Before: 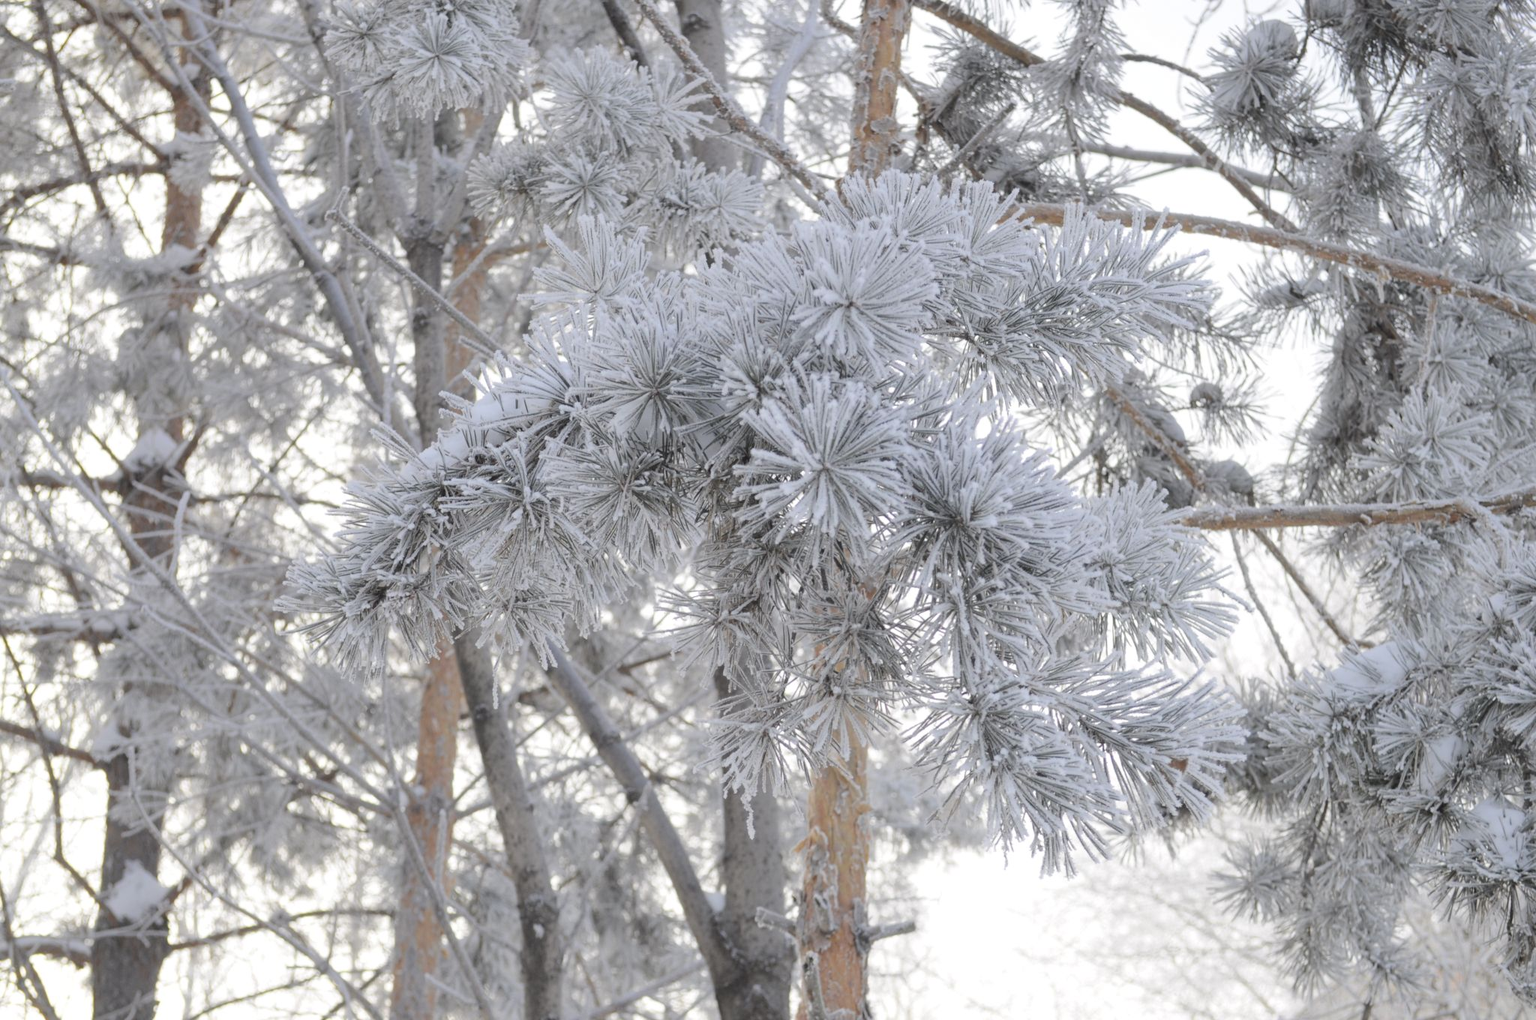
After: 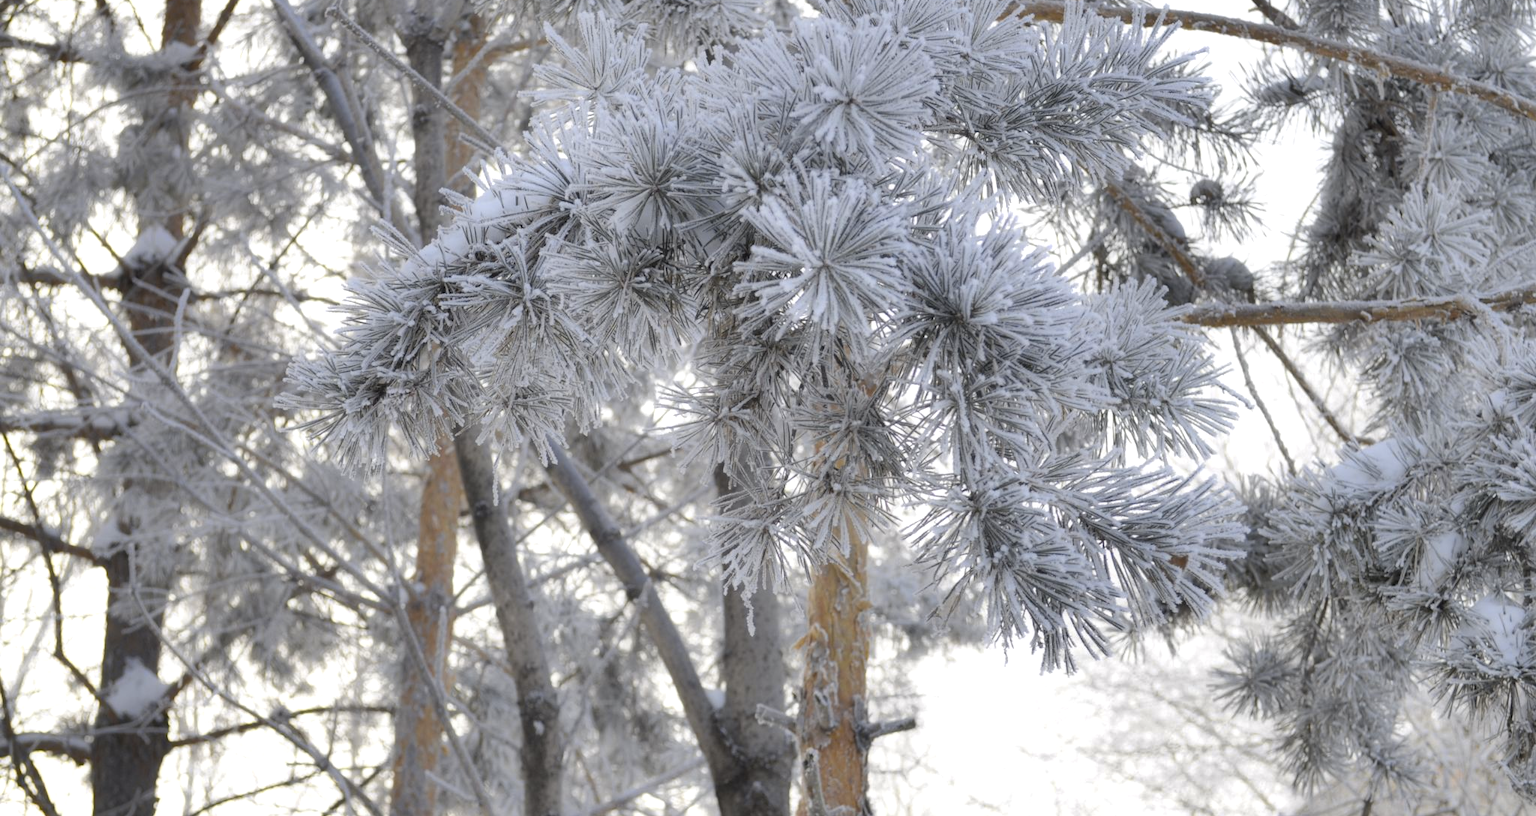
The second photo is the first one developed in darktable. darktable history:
color contrast: green-magenta contrast 0.85, blue-yellow contrast 1.25, unbound 0
contrast equalizer: y [[0.579, 0.58, 0.505, 0.5, 0.5, 0.5], [0.5 ×6], [0.5 ×6], [0 ×6], [0 ×6]]
crop and rotate: top 19.998%
shadows and highlights: shadows 53, soften with gaussian
